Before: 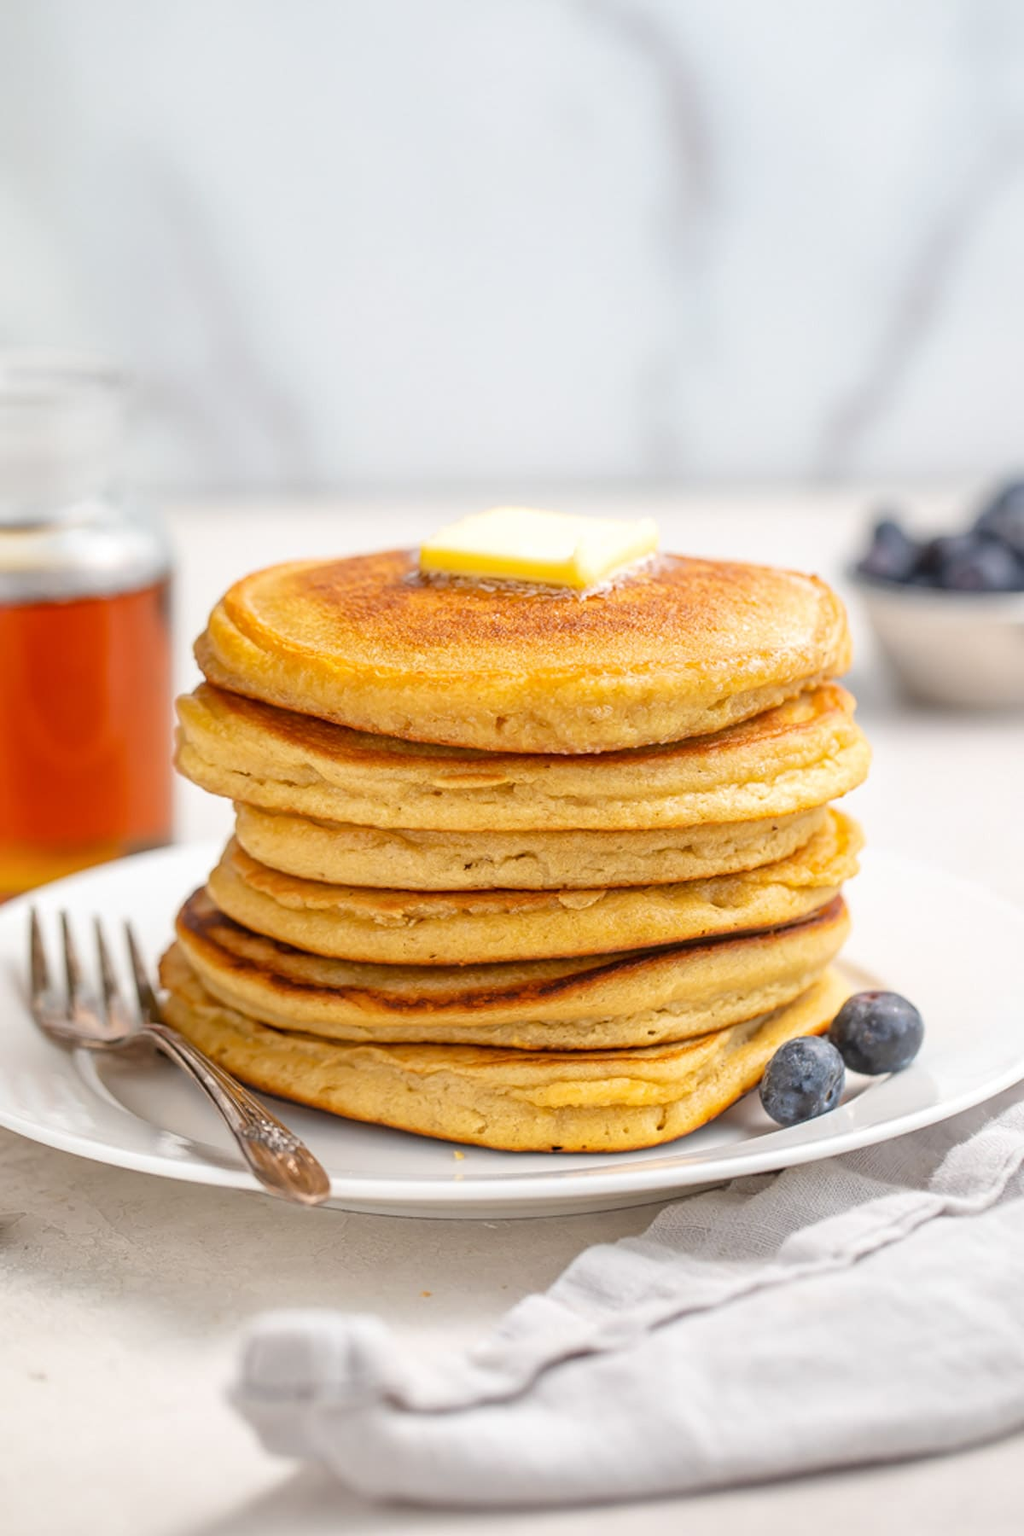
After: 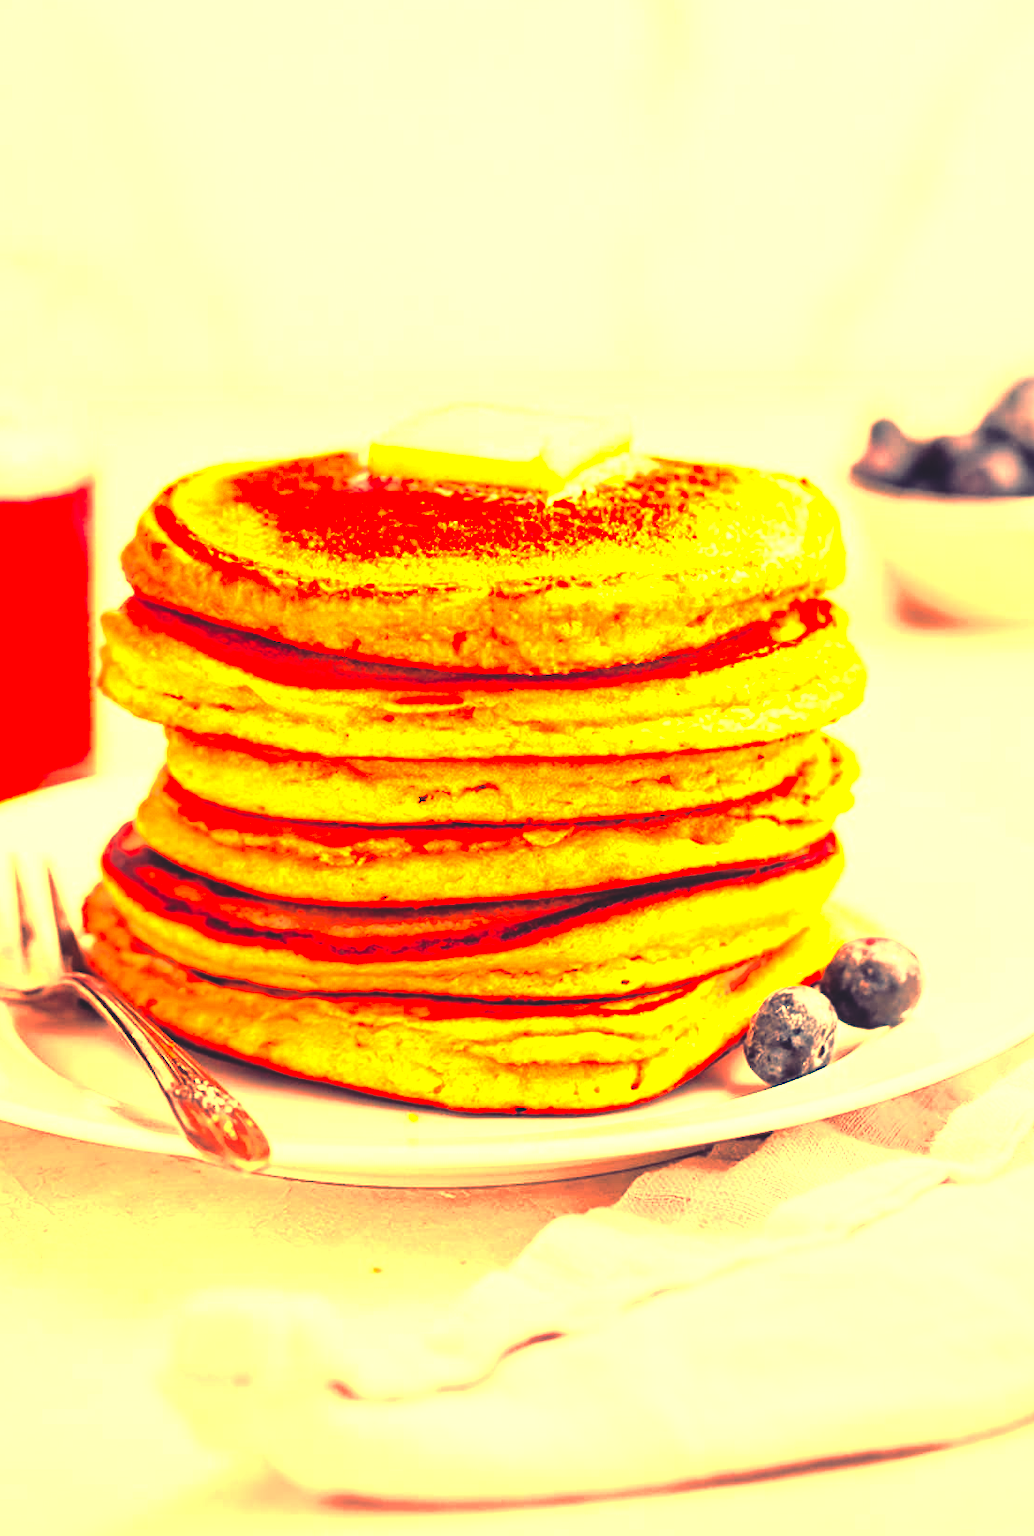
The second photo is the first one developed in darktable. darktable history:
exposure: black level correction 0, exposure 0.5 EV, compensate exposure bias true, compensate highlight preservation false
color zones: curves: ch0 [(0, 0.499) (0.143, 0.5) (0.286, 0.5) (0.429, 0.476) (0.571, 0.284) (0.714, 0.243) (0.857, 0.449) (1, 0.499)]; ch1 [(0, 0.532) (0.143, 0.645) (0.286, 0.696) (0.429, 0.211) (0.571, 0.504) (0.714, 0.493) (0.857, 0.495) (1, 0.532)]; ch2 [(0, 0.5) (0.143, 0.5) (0.286, 0.427) (0.429, 0.324) (0.571, 0.5) (0.714, 0.5) (0.857, 0.5) (1, 0.5)]
local contrast: mode bilateral grid, contrast 20, coarseness 50, detail 171%, midtone range 0.2
tone equalizer: -8 EV -1.08 EV, -7 EV -1.01 EV, -6 EV -0.867 EV, -5 EV -0.578 EV, -3 EV 0.578 EV, -2 EV 0.867 EV, -1 EV 1.01 EV, +0 EV 1.08 EV, edges refinement/feathering 500, mask exposure compensation -1.57 EV, preserve details no
white balance: red 1.467, blue 0.684
contrast brightness saturation: brightness -0.09
crop and rotate: left 8.262%, top 9.226%
rgb curve: curves: ch0 [(0, 0.186) (0.314, 0.284) (0.576, 0.466) (0.805, 0.691) (0.936, 0.886)]; ch1 [(0, 0.186) (0.314, 0.284) (0.581, 0.534) (0.771, 0.746) (0.936, 0.958)]; ch2 [(0, 0.216) (0.275, 0.39) (1, 1)], mode RGB, independent channels, compensate middle gray true, preserve colors none
